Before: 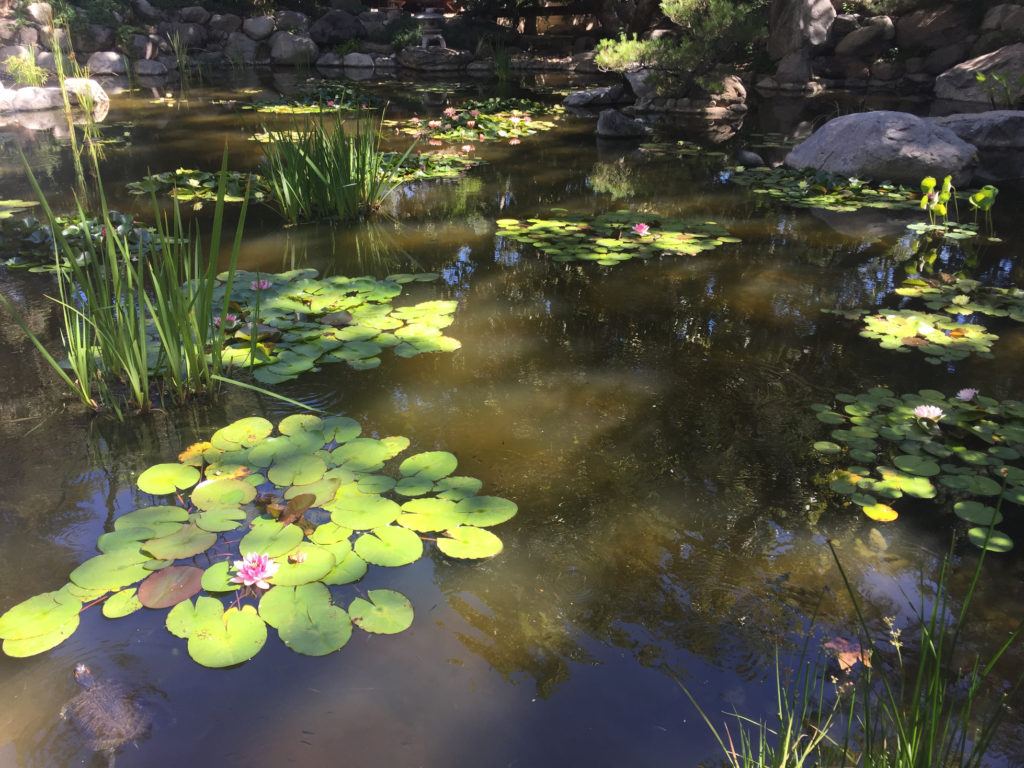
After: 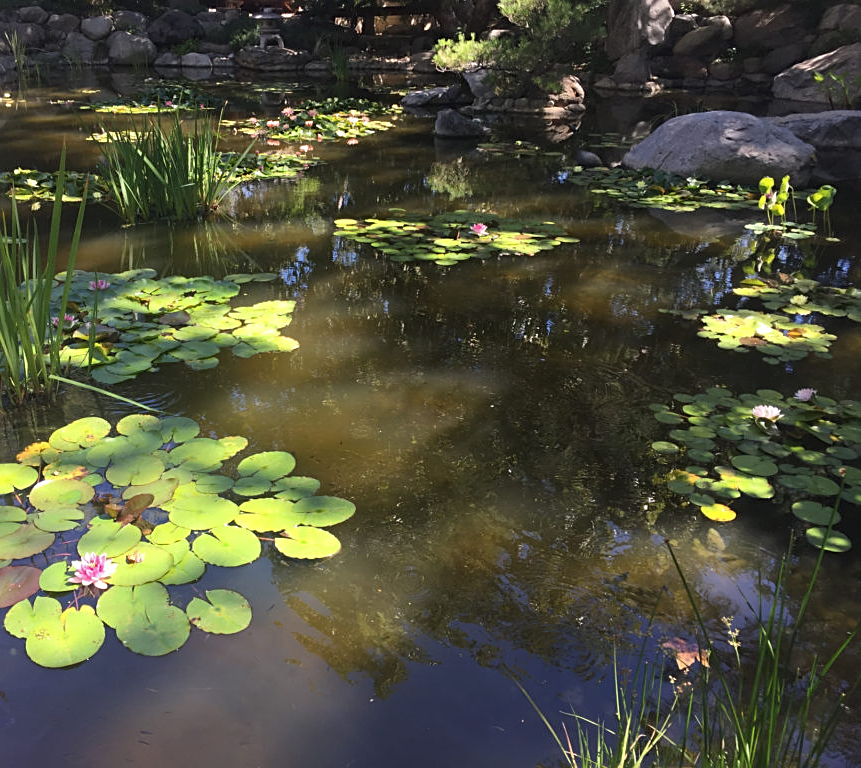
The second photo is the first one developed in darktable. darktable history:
sharpen: on, module defaults
crop: left 15.879%
exposure: compensate exposure bias true, compensate highlight preservation false
